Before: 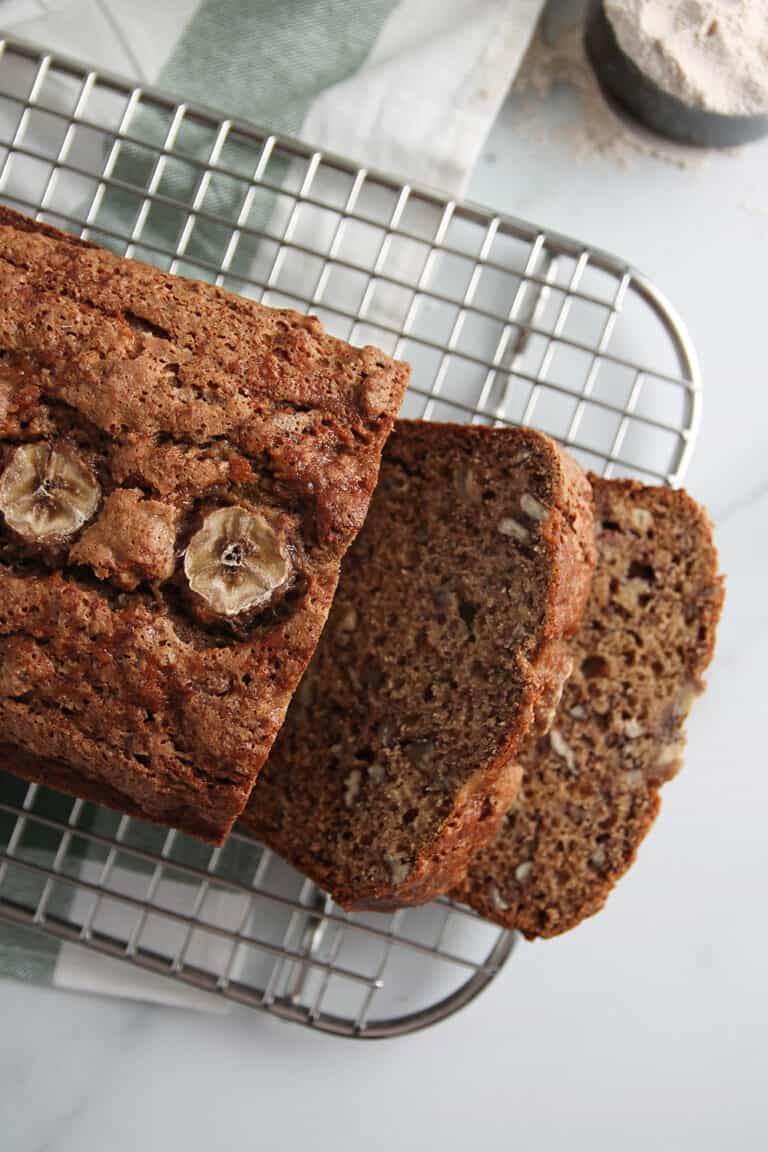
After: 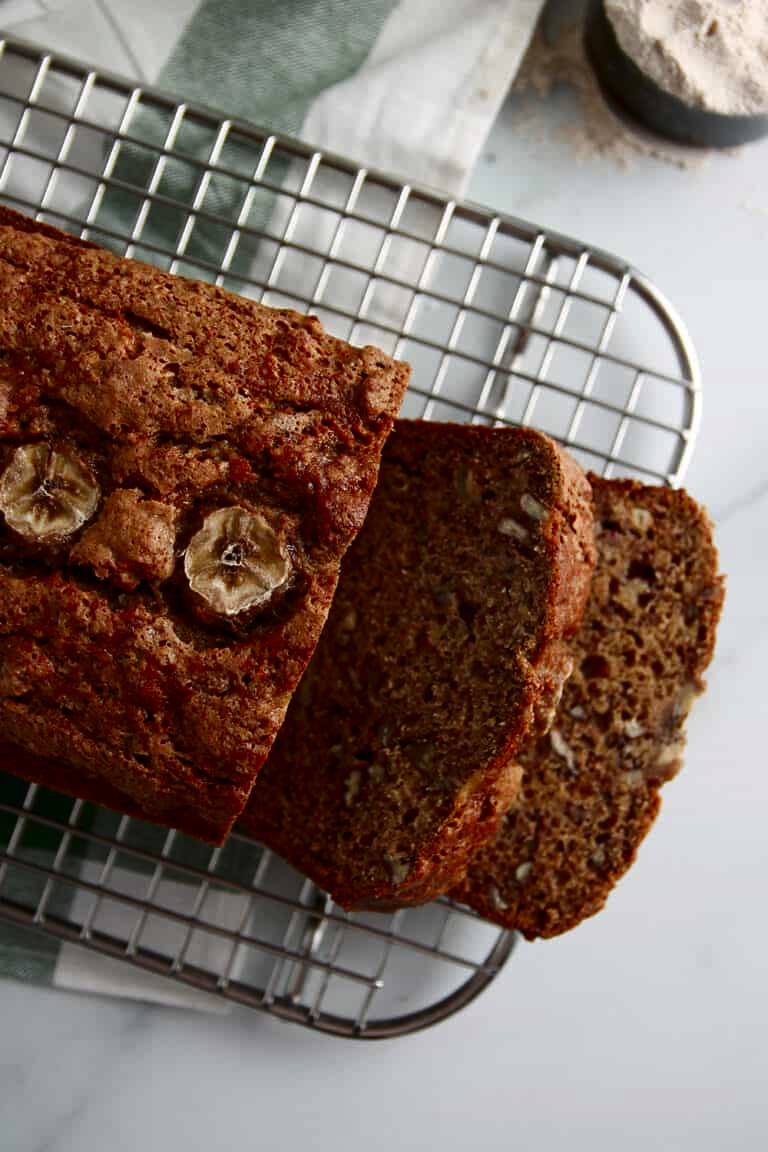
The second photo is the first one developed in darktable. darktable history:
contrast brightness saturation: contrast 0.1, brightness -0.26, saturation 0.14
color zones: curves: ch2 [(0, 0.5) (0.143, 0.5) (0.286, 0.489) (0.415, 0.421) (0.571, 0.5) (0.714, 0.5) (0.857, 0.5) (1, 0.5)]
